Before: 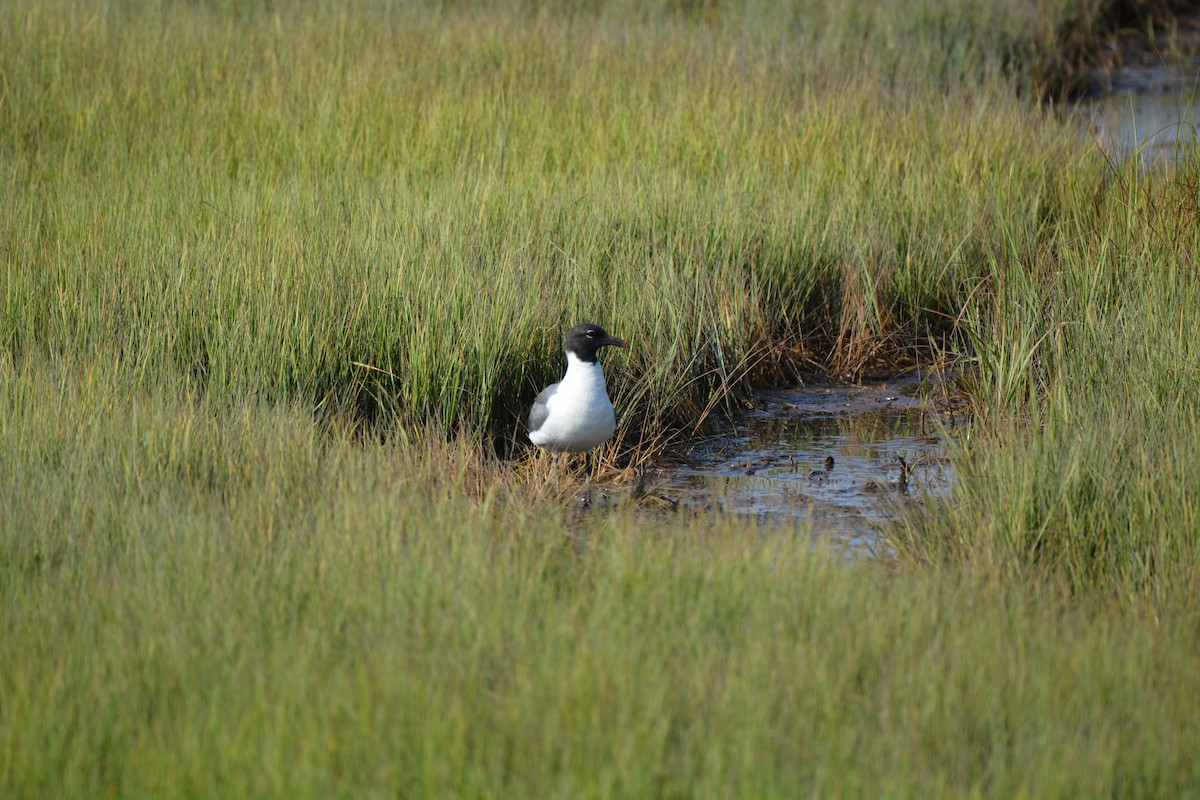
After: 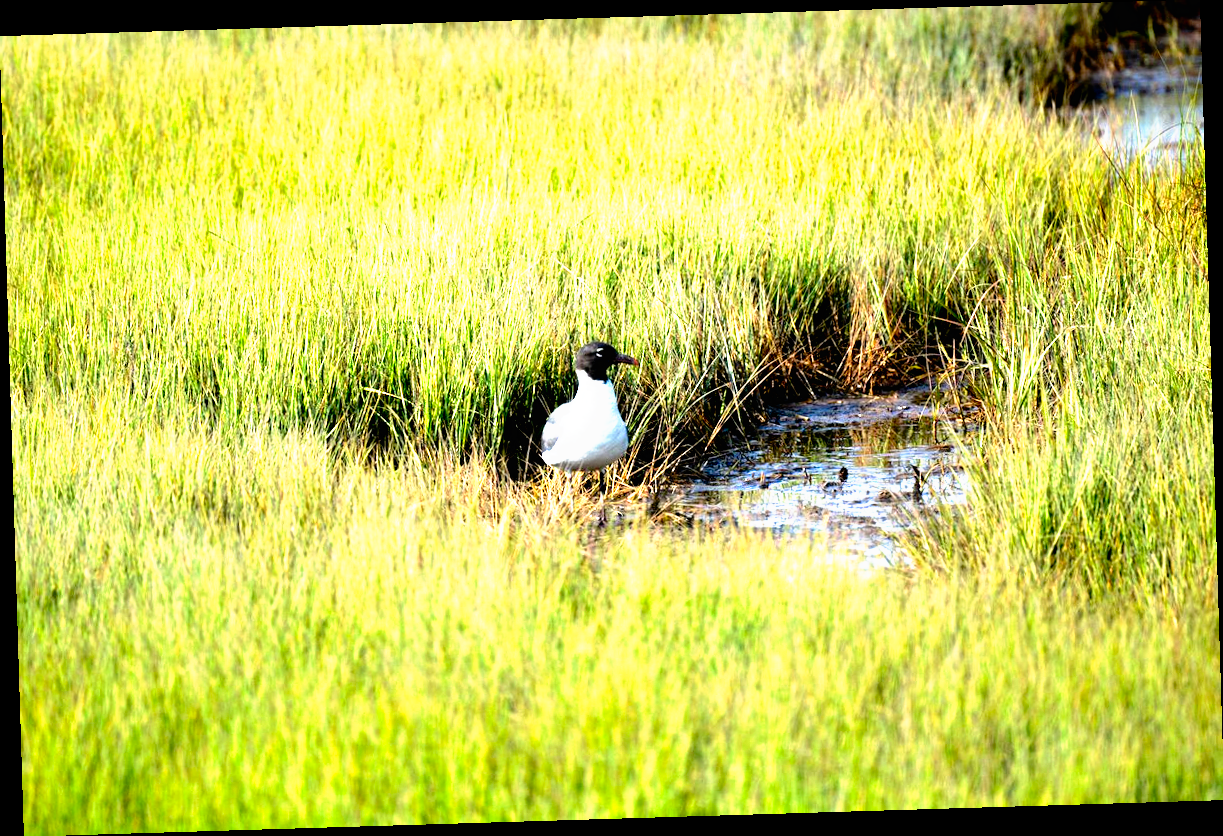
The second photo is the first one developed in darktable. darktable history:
rotate and perspective: rotation -1.75°, automatic cropping off
tone curve: curves: ch0 [(0, 0) (0.003, 0.01) (0.011, 0.011) (0.025, 0.008) (0.044, 0.007) (0.069, 0.006) (0.1, 0.005) (0.136, 0.015) (0.177, 0.094) (0.224, 0.241) (0.277, 0.369) (0.335, 0.5) (0.399, 0.648) (0.468, 0.811) (0.543, 0.975) (0.623, 0.989) (0.709, 0.989) (0.801, 0.99) (0.898, 0.99) (1, 1)], preserve colors none
